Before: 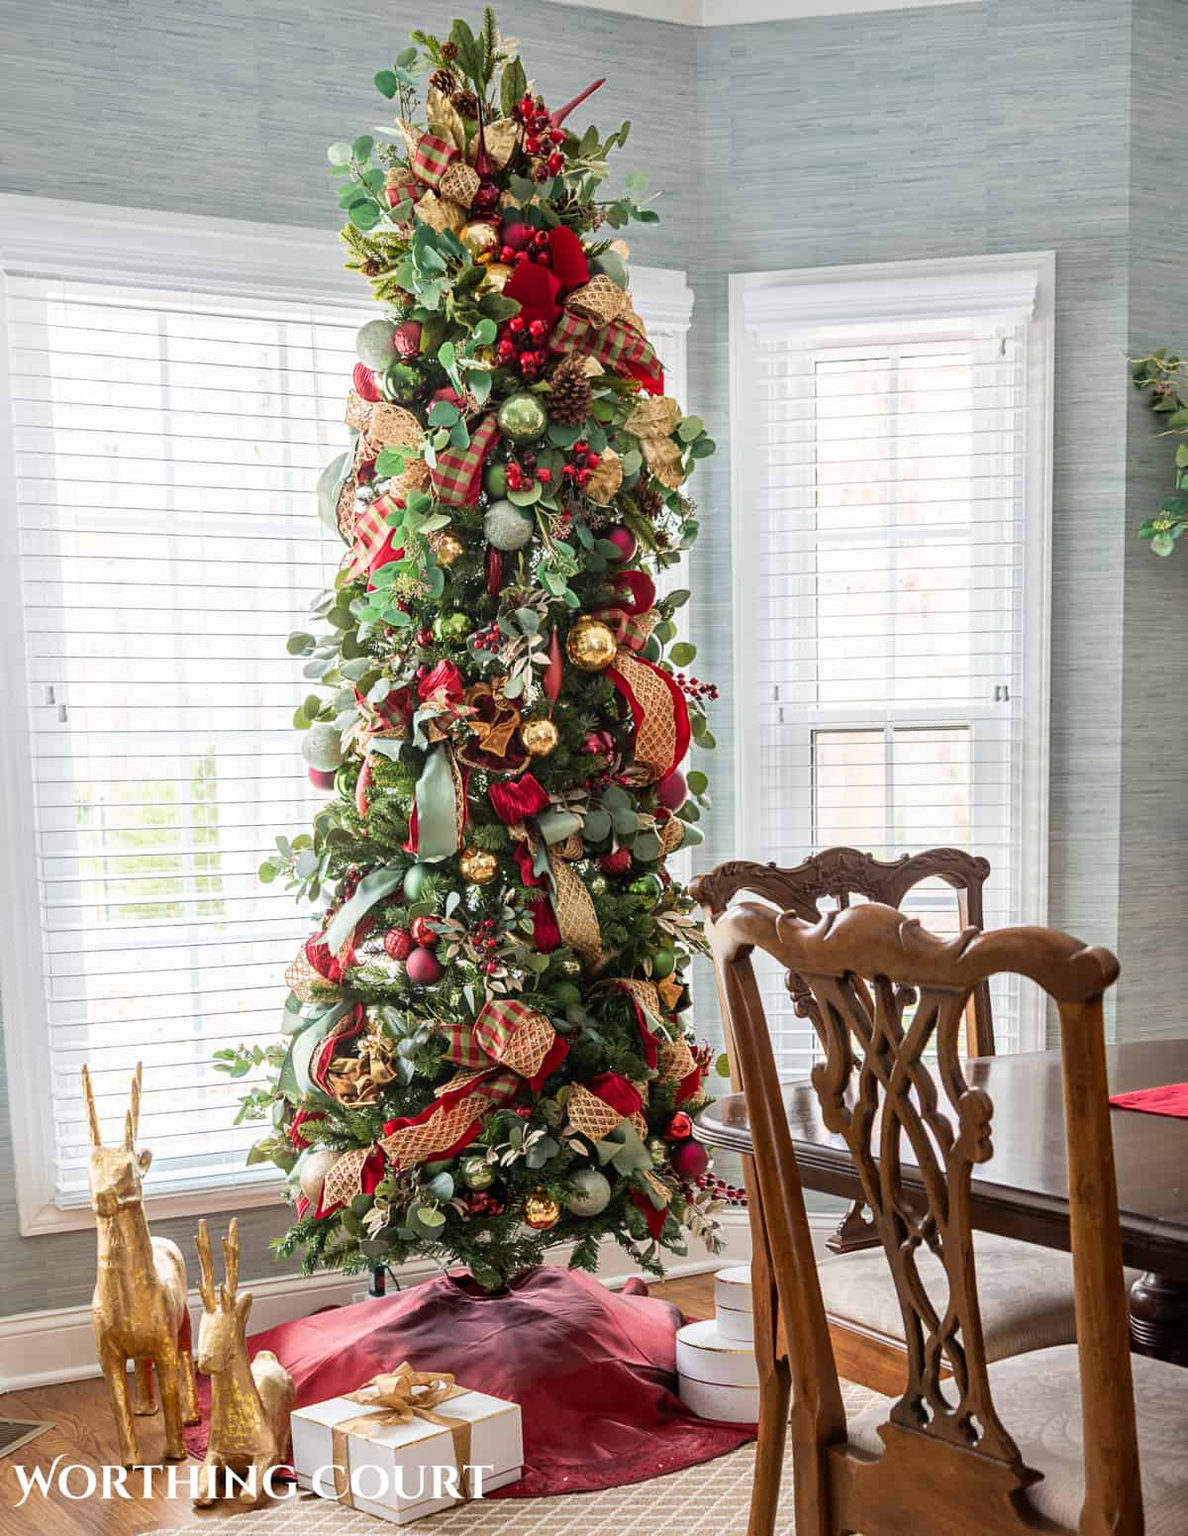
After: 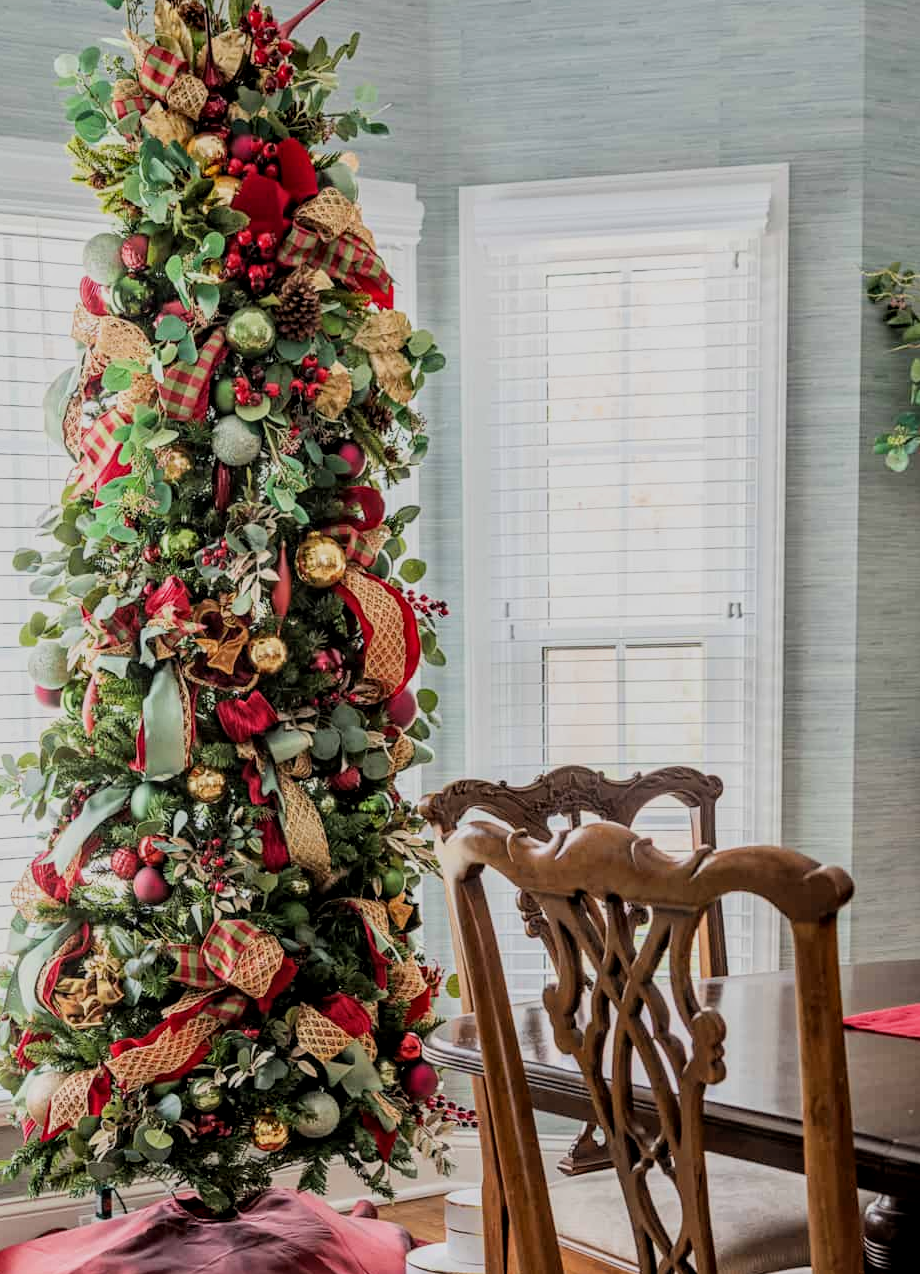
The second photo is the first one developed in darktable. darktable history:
crop: left 23.095%, top 5.827%, bottom 11.854%
filmic rgb: black relative exposure -7.65 EV, white relative exposure 4.56 EV, hardness 3.61, color science v6 (2022)
local contrast: on, module defaults
